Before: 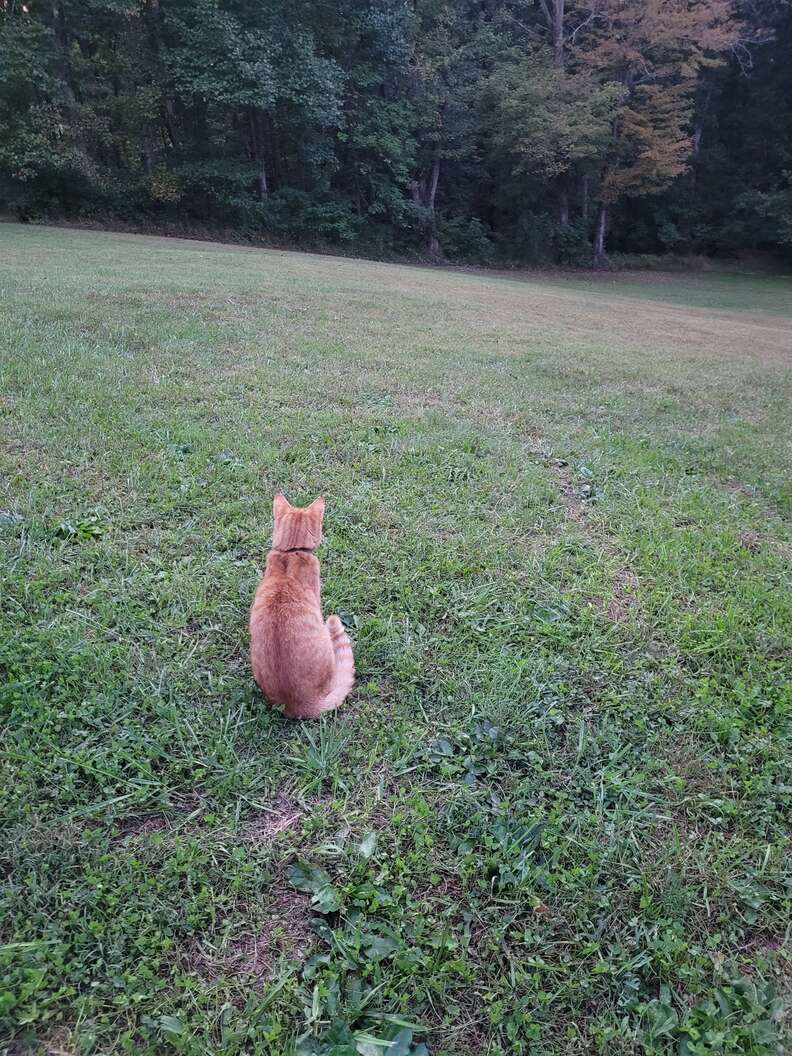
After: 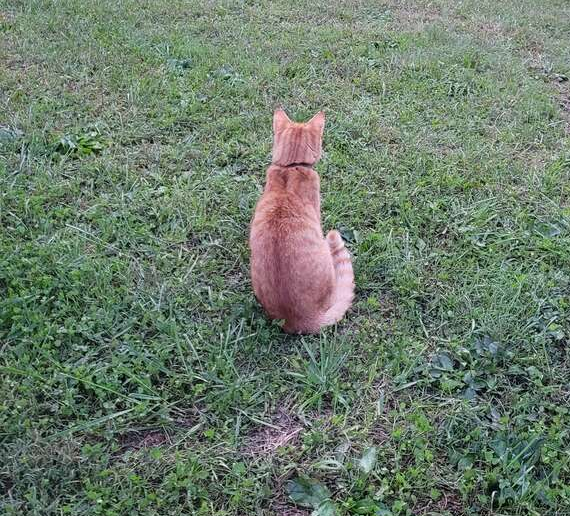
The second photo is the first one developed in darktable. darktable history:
crop: top 36.542%, right 27.932%, bottom 14.522%
